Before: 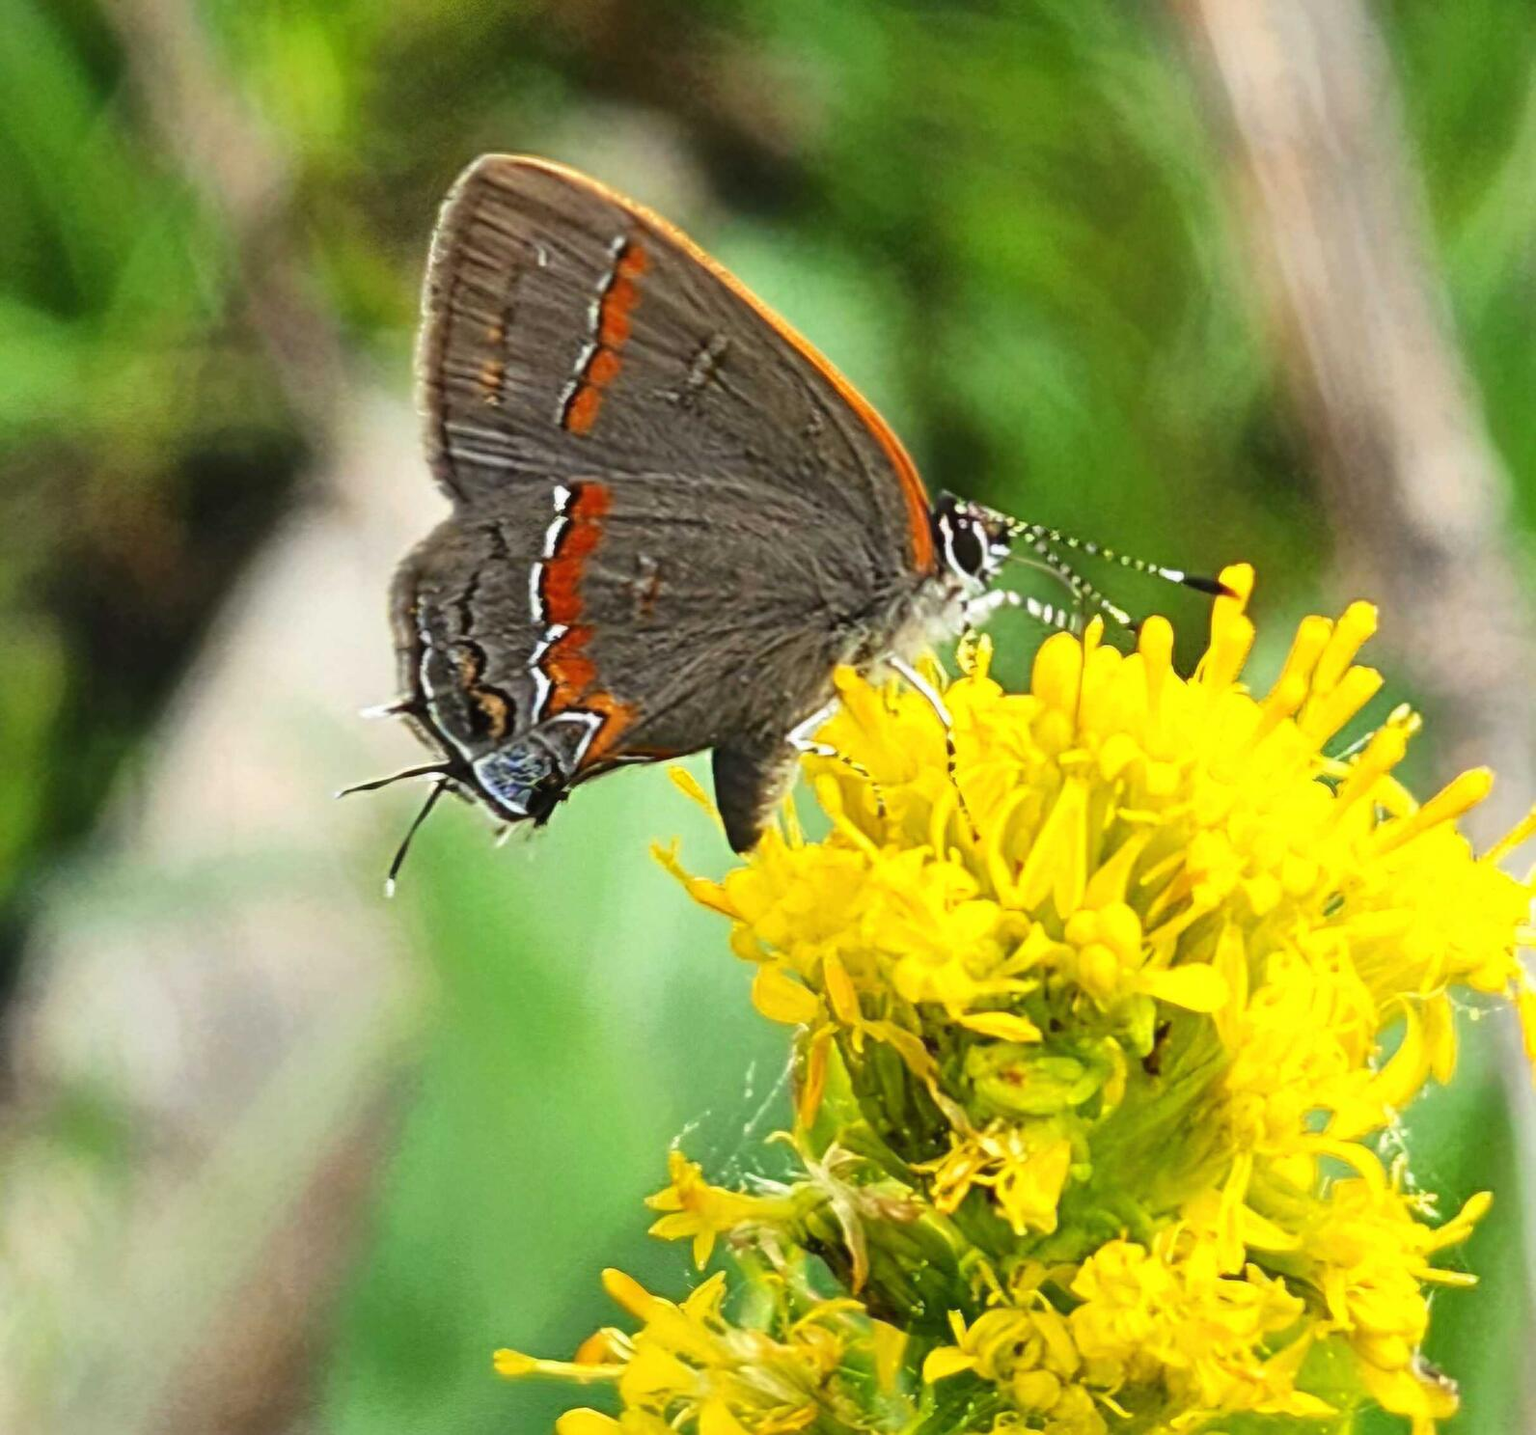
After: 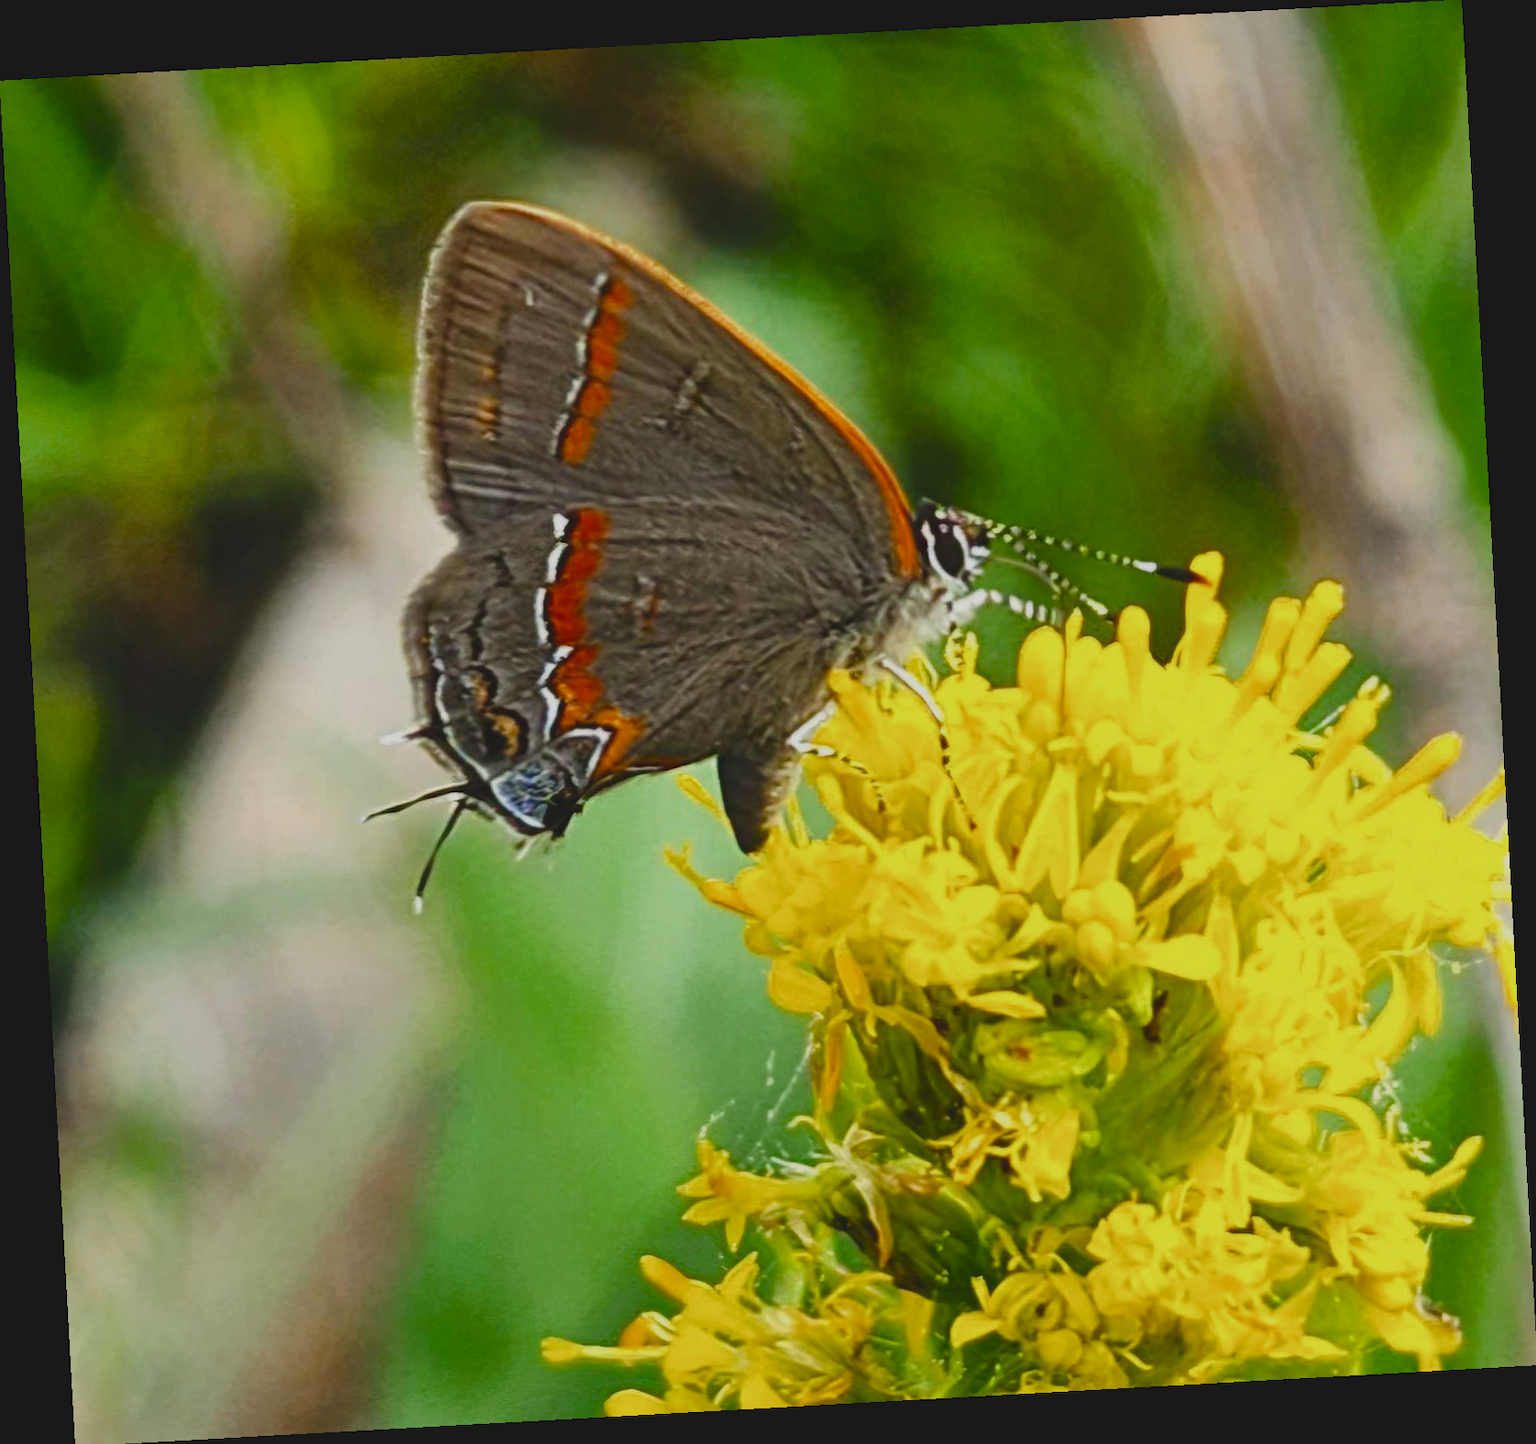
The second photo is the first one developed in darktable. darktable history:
color balance rgb: perceptual saturation grading › global saturation 25%, perceptual saturation grading › highlights -50%, perceptual saturation grading › shadows 30%, perceptual brilliance grading › global brilliance 12%, global vibrance 20%
rotate and perspective: rotation -3.18°, automatic cropping off
exposure: black level correction -0.016, exposure -1.018 EV, compensate highlight preservation false
